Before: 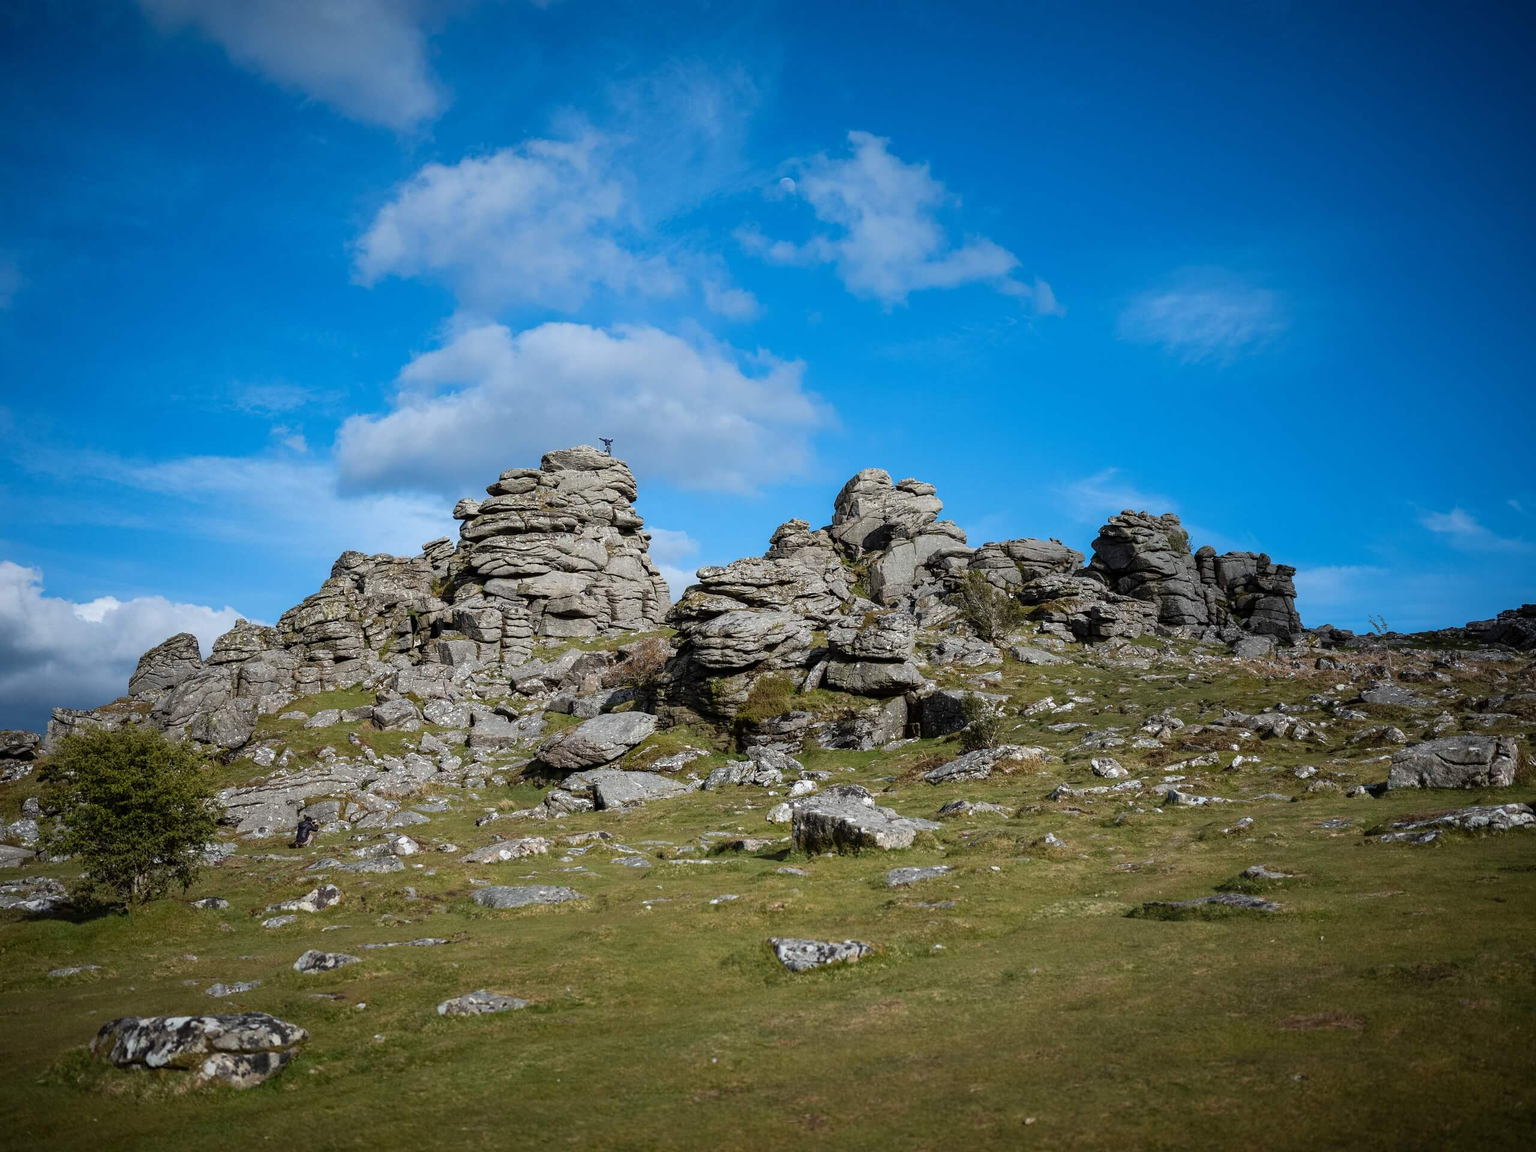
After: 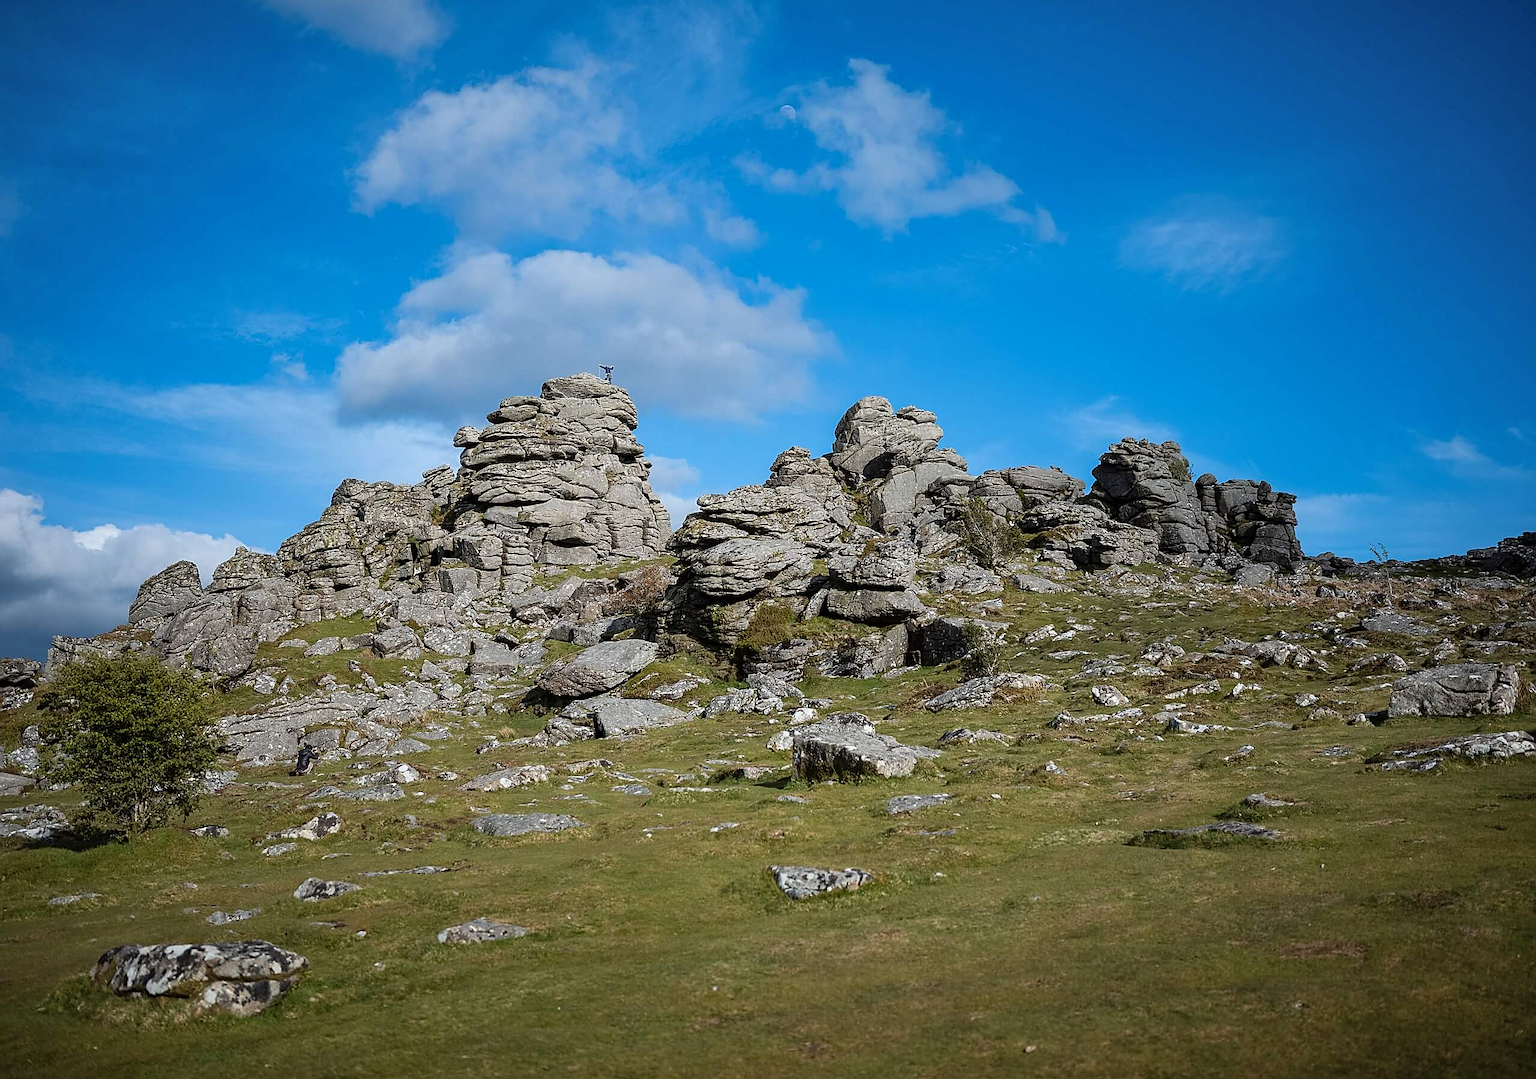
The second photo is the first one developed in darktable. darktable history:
crop and rotate: top 6.33%
shadows and highlights: shadows 37.7, highlights -26.95, soften with gaussian
sharpen: radius 1.355, amount 1.241, threshold 0.661
